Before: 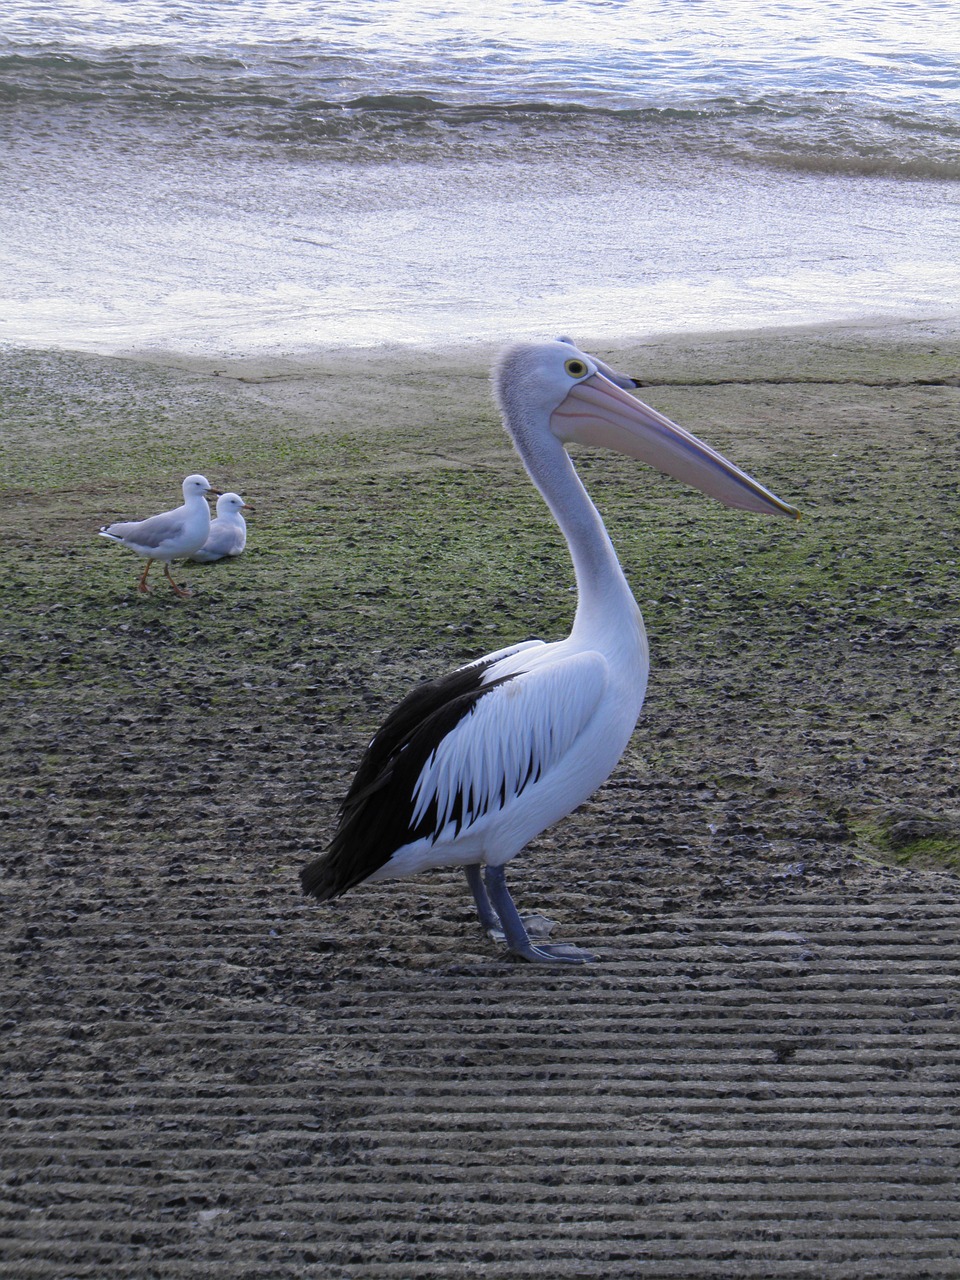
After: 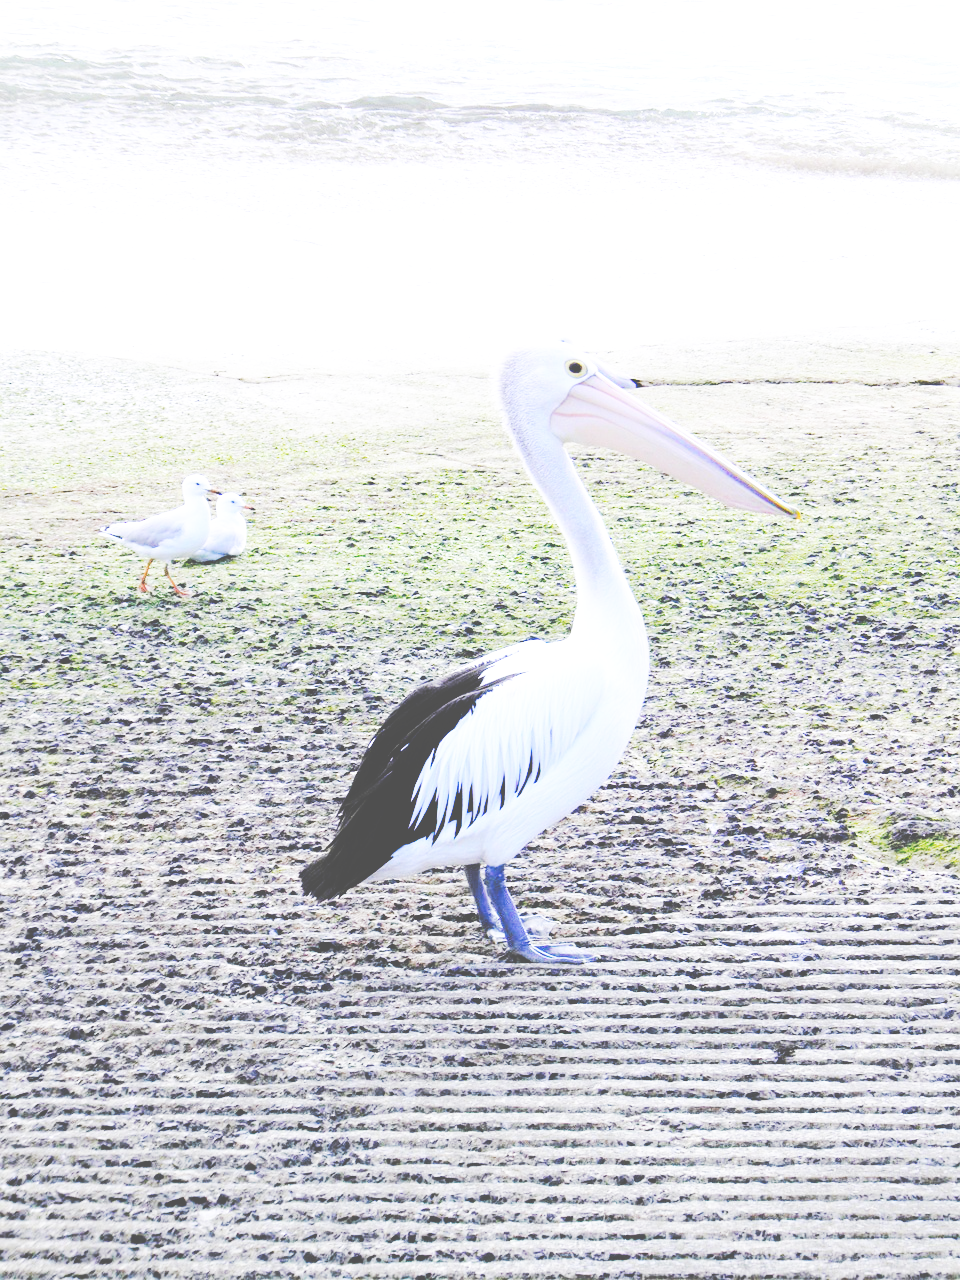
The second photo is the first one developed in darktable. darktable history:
exposure: black level correction 0, exposure 1.199 EV, compensate exposure bias true, compensate highlight preservation false
base curve: curves: ch0 [(0, 0) (0, 0) (0.002, 0.001) (0.008, 0.003) (0.019, 0.011) (0.037, 0.037) (0.064, 0.11) (0.102, 0.232) (0.152, 0.379) (0.216, 0.524) (0.296, 0.665) (0.394, 0.789) (0.512, 0.881) (0.651, 0.945) (0.813, 0.986) (1, 1)], exposure shift 0.571, preserve colors none
contrast brightness saturation: brightness 0.126
tone curve: curves: ch0 [(0, 0) (0.003, 0.334) (0.011, 0.338) (0.025, 0.338) (0.044, 0.338) (0.069, 0.339) (0.1, 0.342) (0.136, 0.343) (0.177, 0.349) (0.224, 0.36) (0.277, 0.385) (0.335, 0.42) (0.399, 0.465) (0.468, 0.535) (0.543, 0.632) (0.623, 0.73) (0.709, 0.814) (0.801, 0.879) (0.898, 0.935) (1, 1)], preserve colors none
